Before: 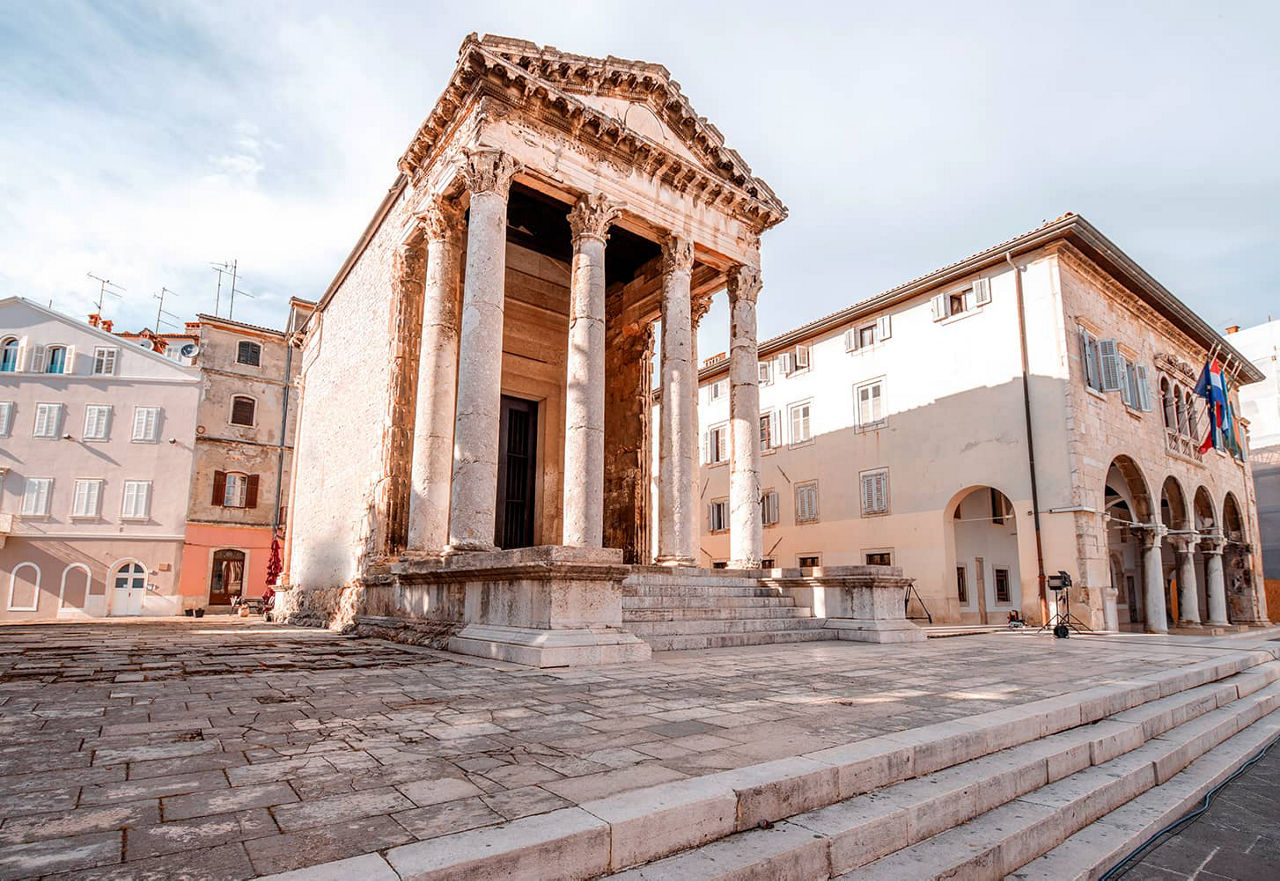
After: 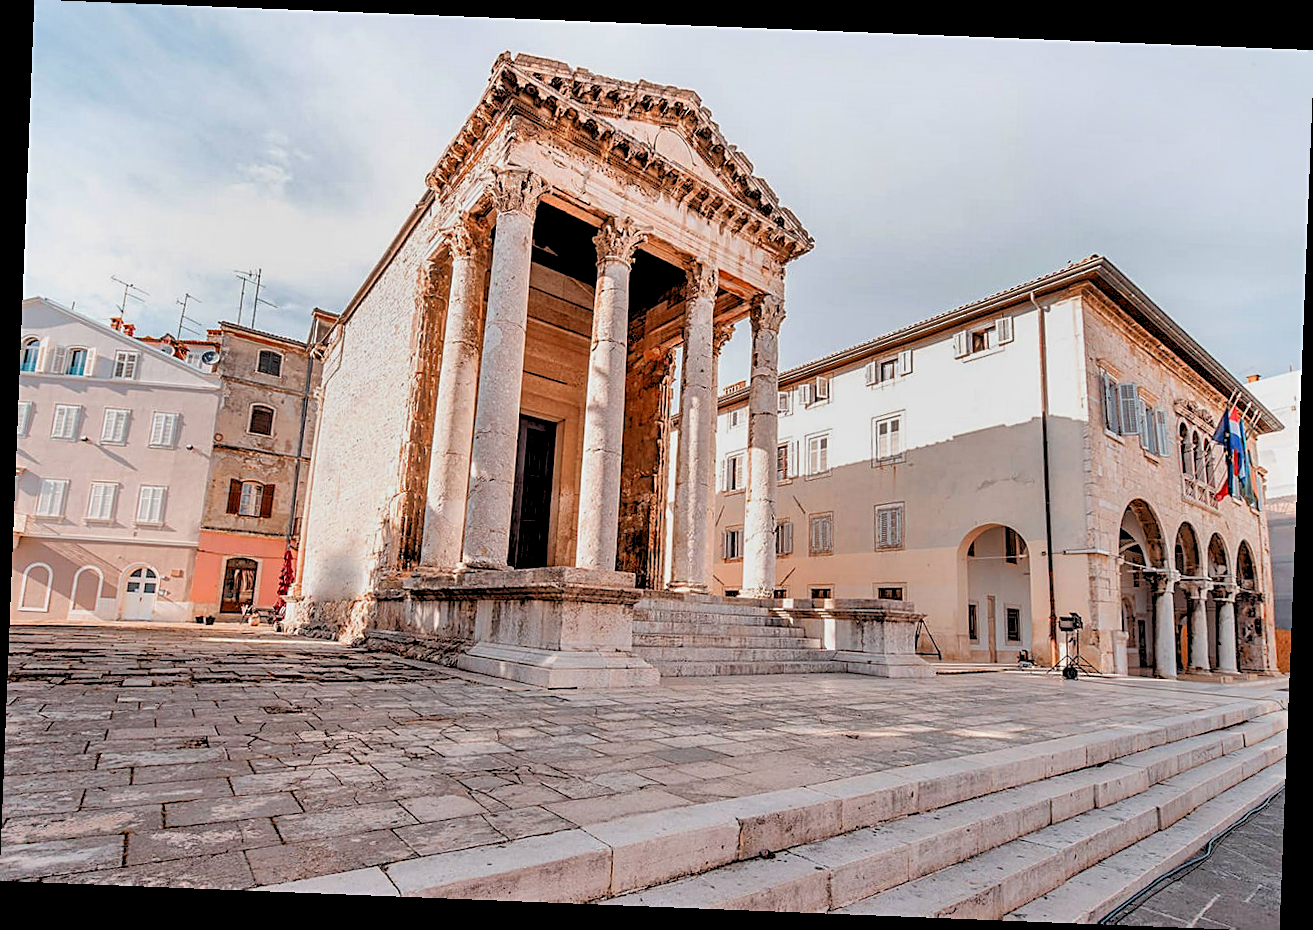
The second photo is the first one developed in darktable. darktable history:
rgb levels: preserve colors sum RGB, levels [[0.038, 0.433, 0.934], [0, 0.5, 1], [0, 0.5, 1]]
rotate and perspective: rotation 2.27°, automatic cropping off
shadows and highlights: radius 108.52, shadows 44.07, highlights -67.8, low approximation 0.01, soften with gaussian
exposure: exposure -0.01 EV, compensate highlight preservation false
sharpen: on, module defaults
